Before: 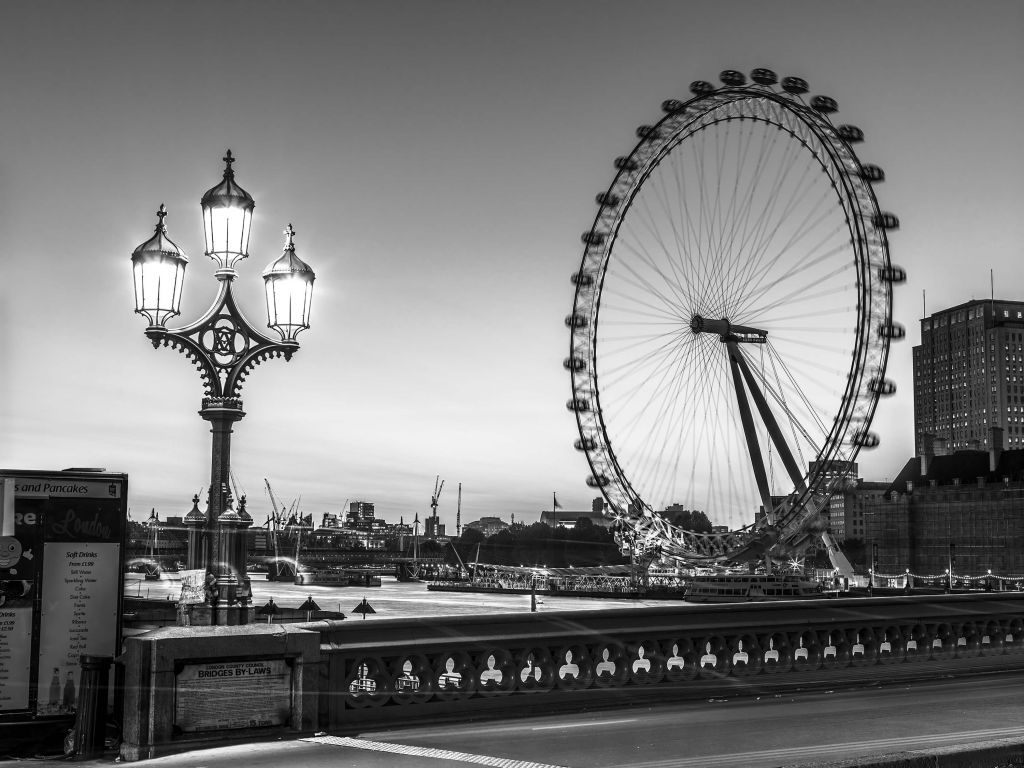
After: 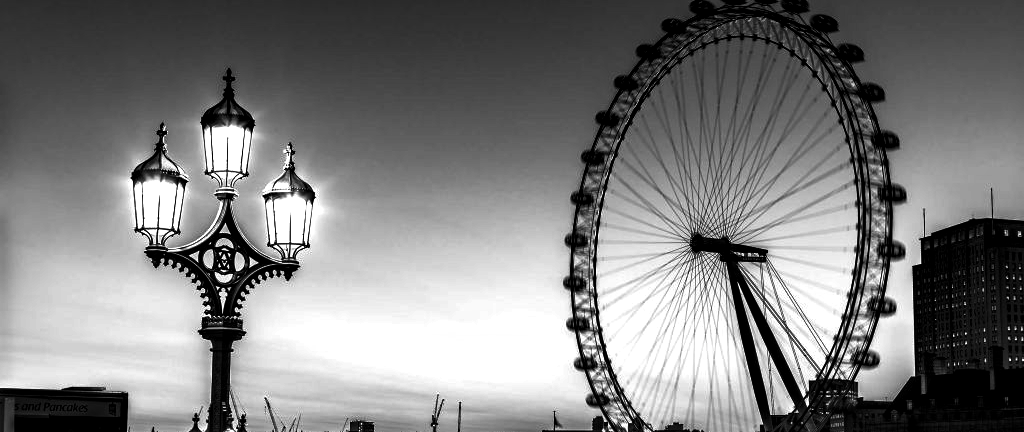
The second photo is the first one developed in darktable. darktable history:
crop and rotate: top 10.553%, bottom 33.101%
local contrast: mode bilateral grid, contrast 99, coarseness 99, detail 165%, midtone range 0.2
exposure: exposure 0.206 EV, compensate highlight preservation false
contrast brightness saturation: brightness -0.504
color zones: curves: ch0 [(0.009, 0.528) (0.136, 0.6) (0.255, 0.586) (0.39, 0.528) (0.522, 0.584) (0.686, 0.736) (0.849, 0.561)]; ch1 [(0.045, 0.781) (0.14, 0.416) (0.257, 0.695) (0.442, 0.032) (0.738, 0.338) (0.818, 0.632) (0.891, 0.741) (1, 0.704)]; ch2 [(0, 0.667) (0.141, 0.52) (0.26, 0.37) (0.474, 0.432) (0.743, 0.286)]
haze removal: adaptive false
color balance rgb: perceptual saturation grading › global saturation 25.75%, global vibrance 9.38%
